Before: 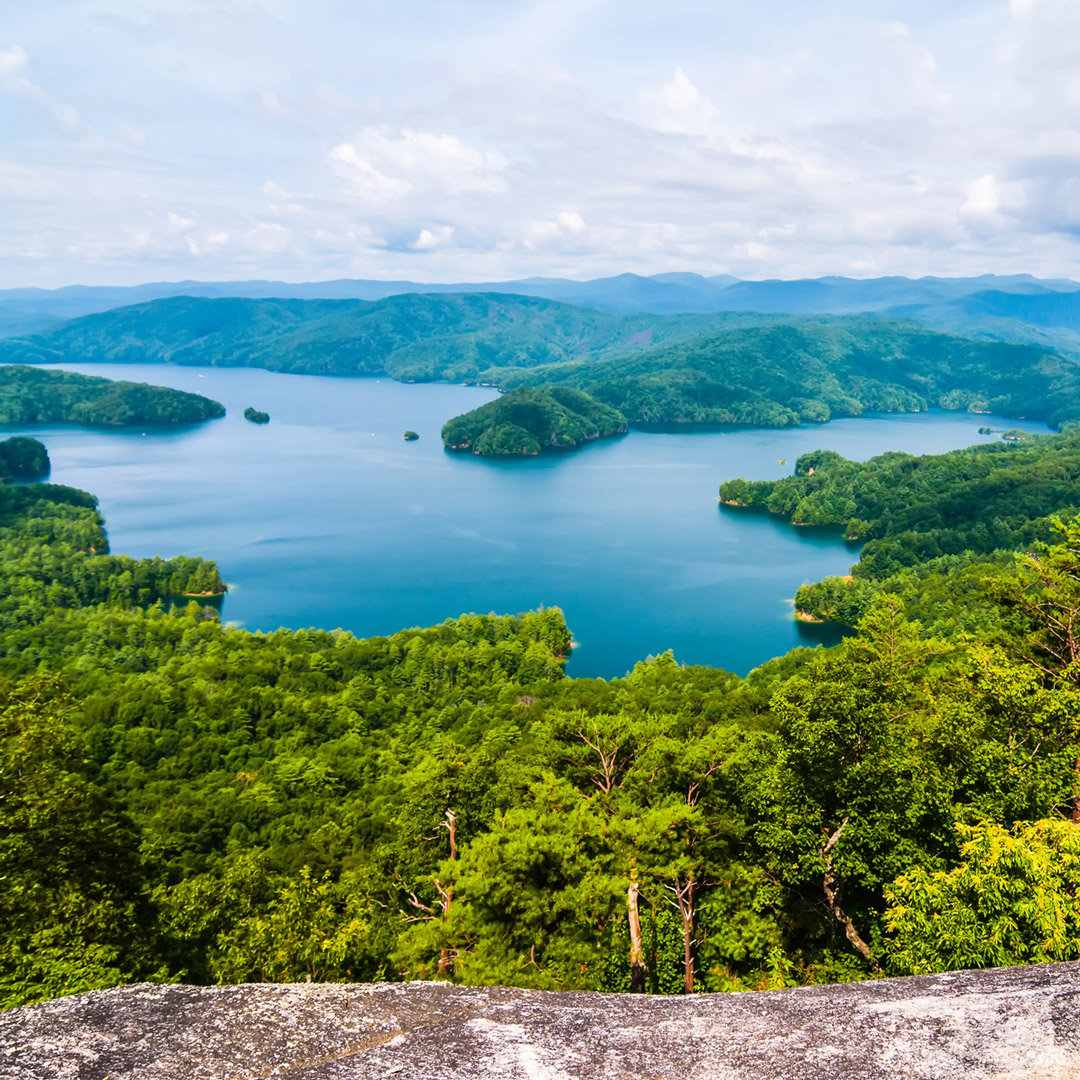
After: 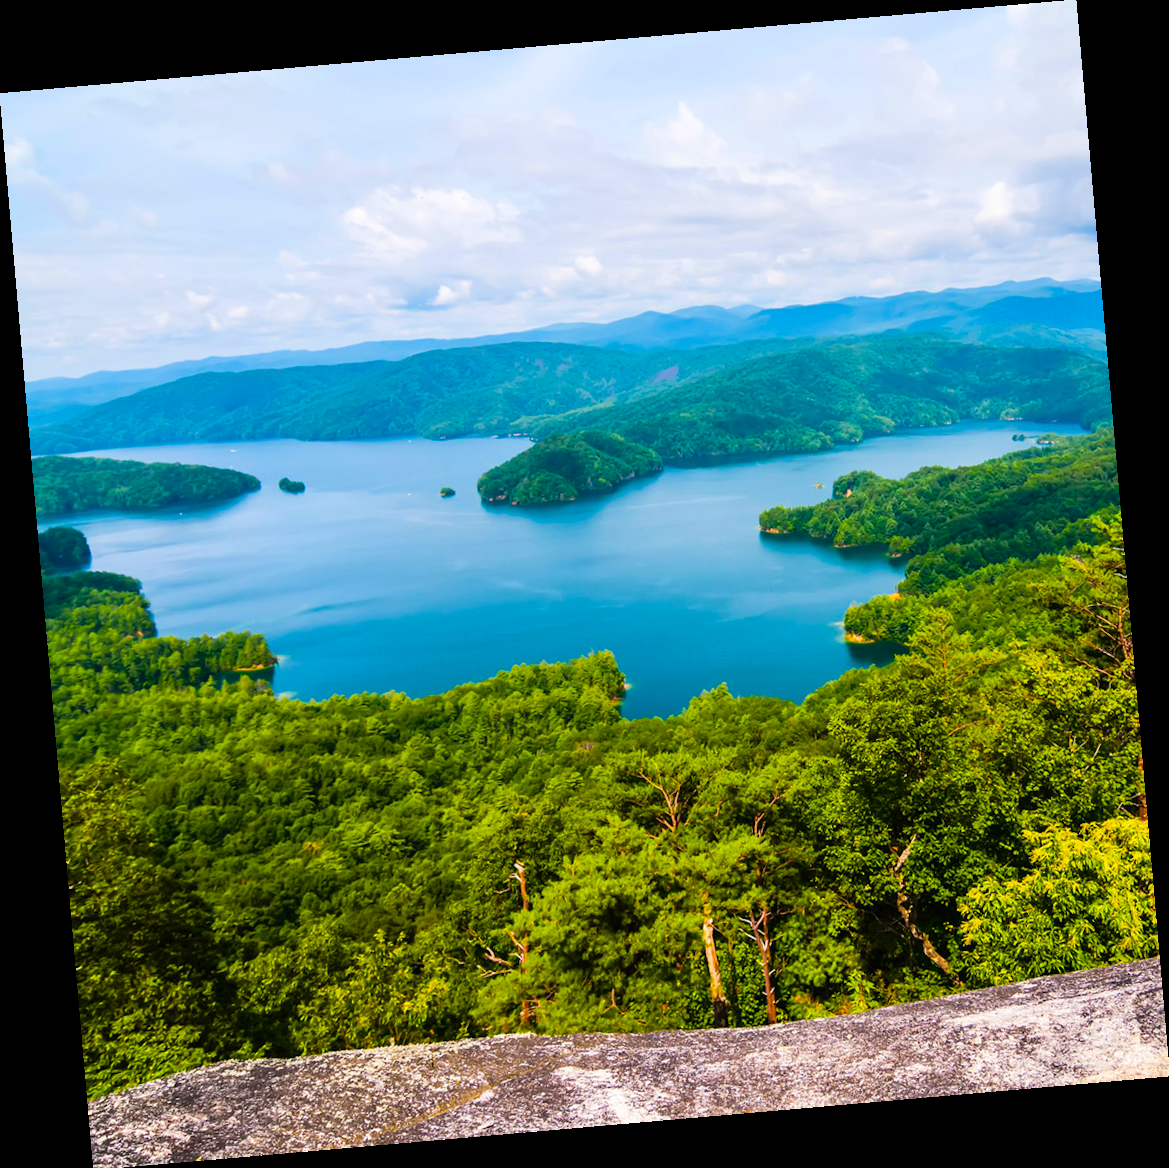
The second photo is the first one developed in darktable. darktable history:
color balance rgb: perceptual saturation grading › global saturation 25%, global vibrance 20%
crop: bottom 0.071%
rotate and perspective: rotation -4.98°, automatic cropping off
